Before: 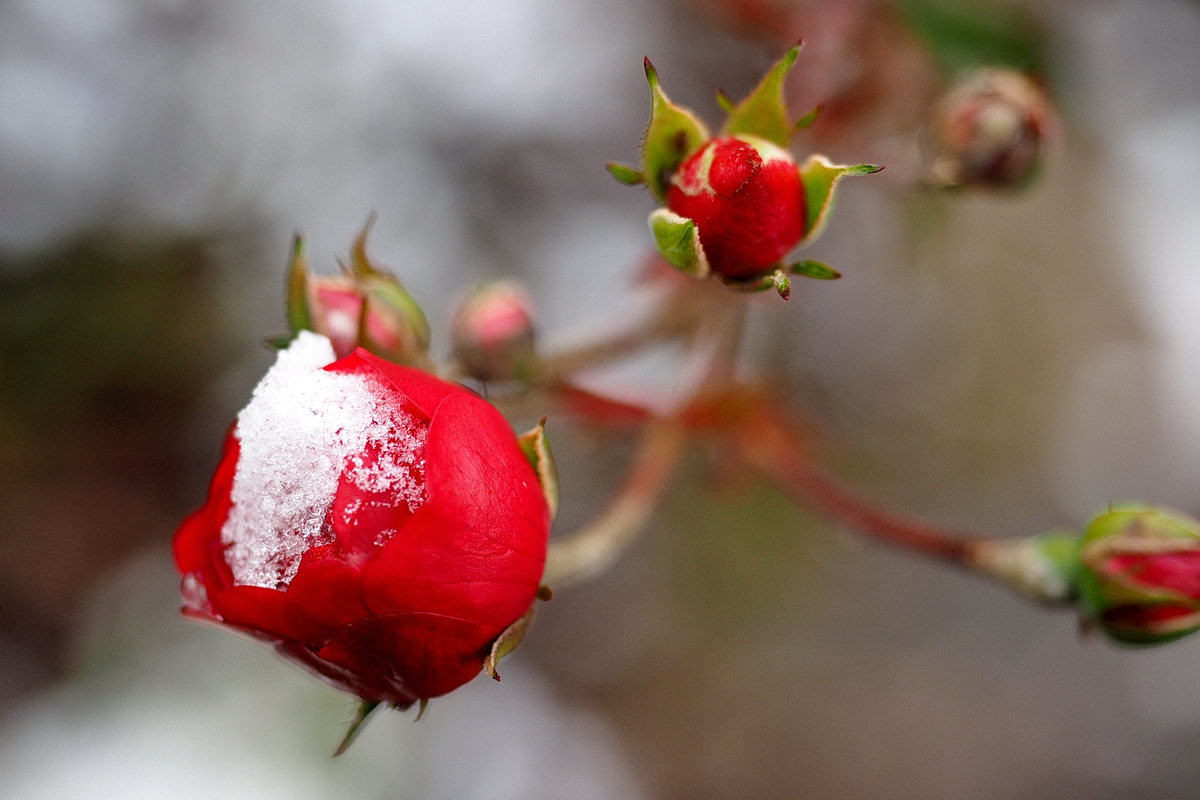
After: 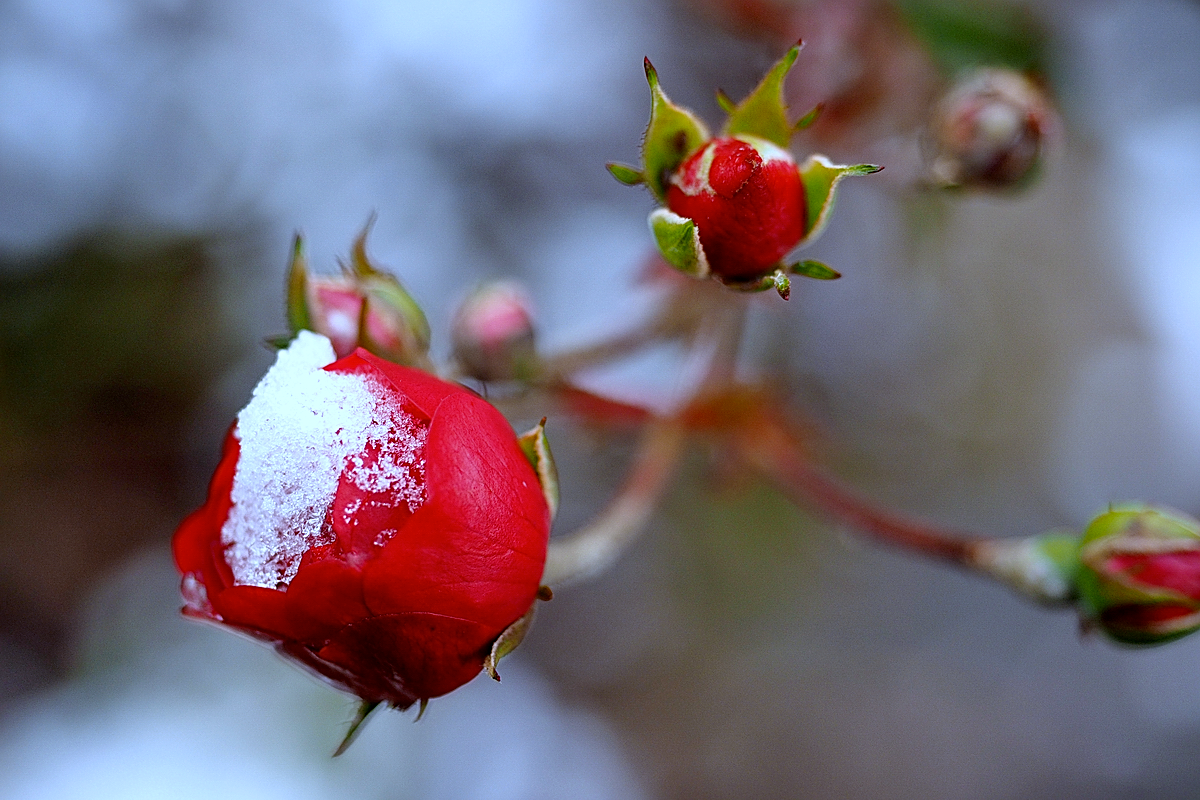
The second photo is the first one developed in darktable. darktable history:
sharpen: on, module defaults
white balance: red 0.871, blue 1.249
